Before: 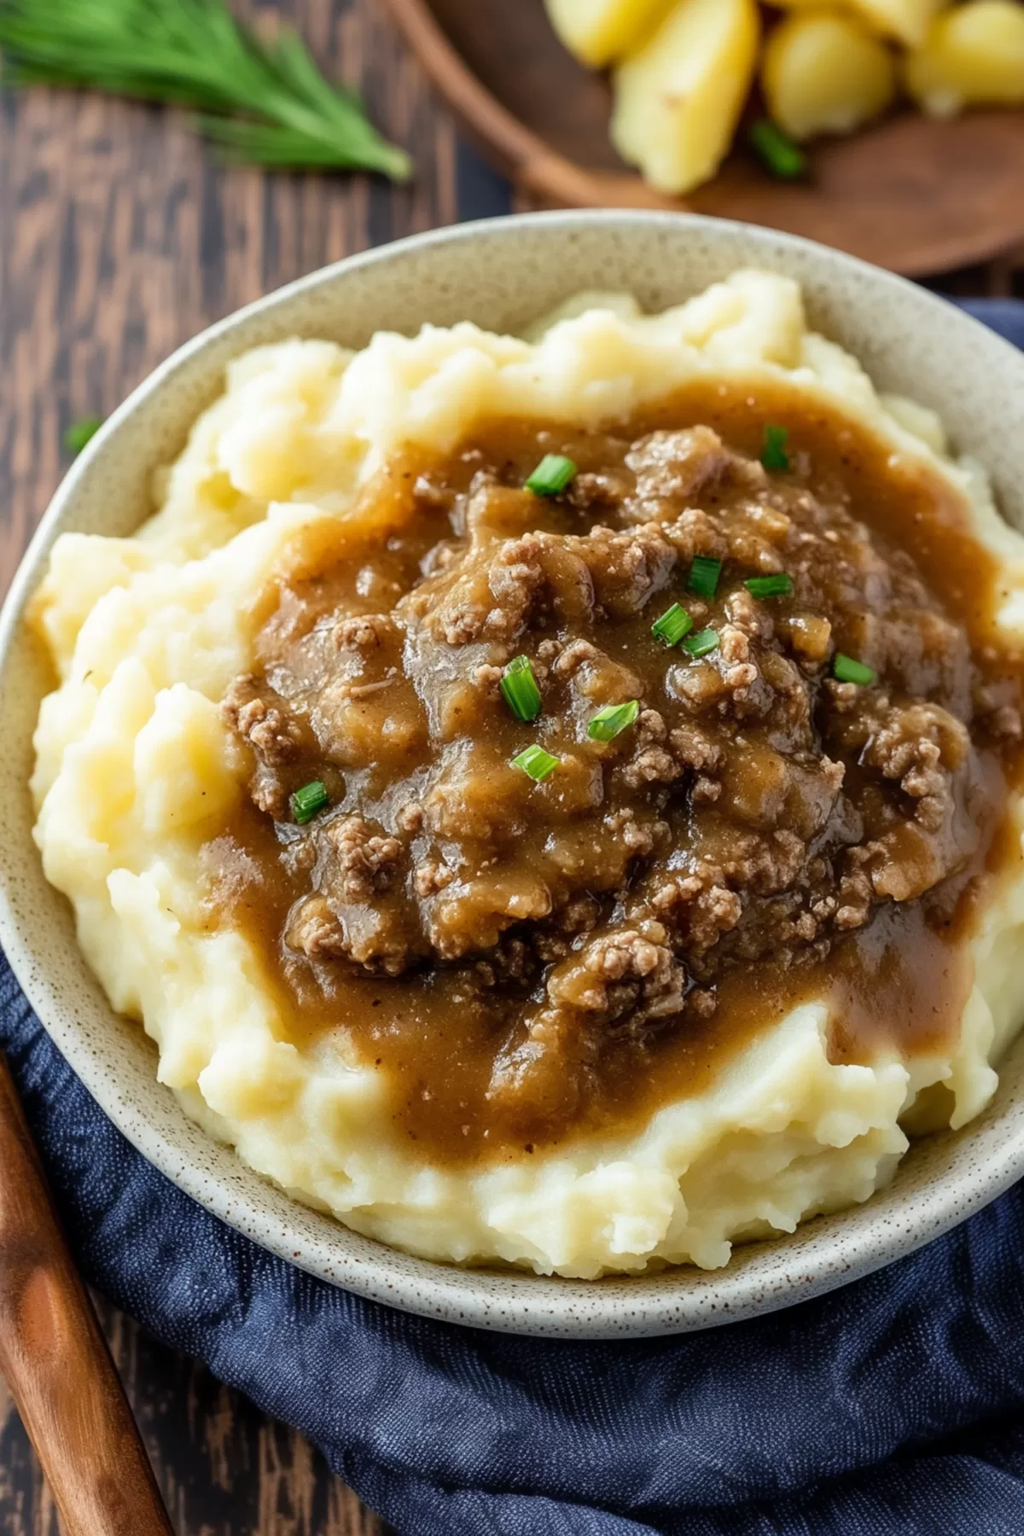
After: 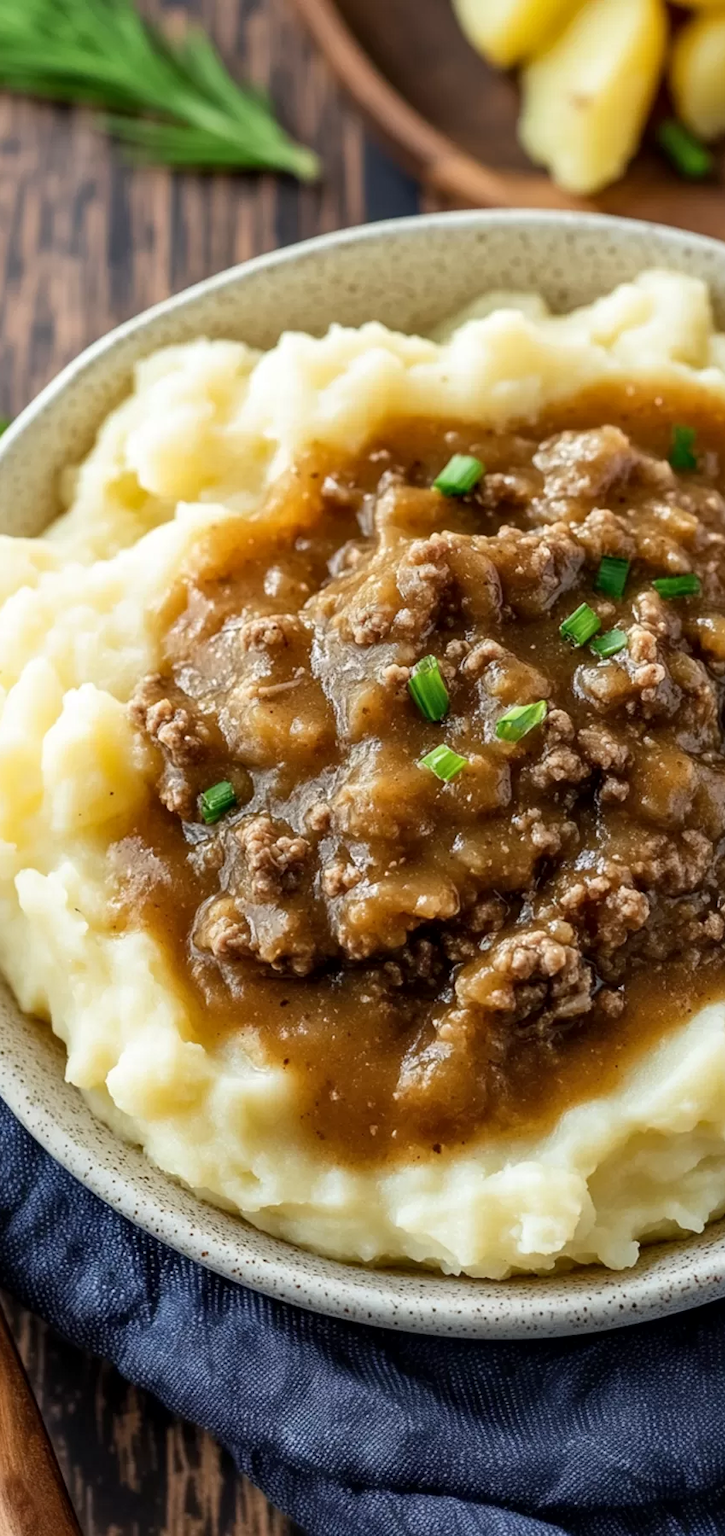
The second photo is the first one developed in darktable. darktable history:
crop and rotate: left 9.049%, right 20.08%
local contrast: mode bilateral grid, contrast 27, coarseness 17, detail 115%, midtone range 0.2
